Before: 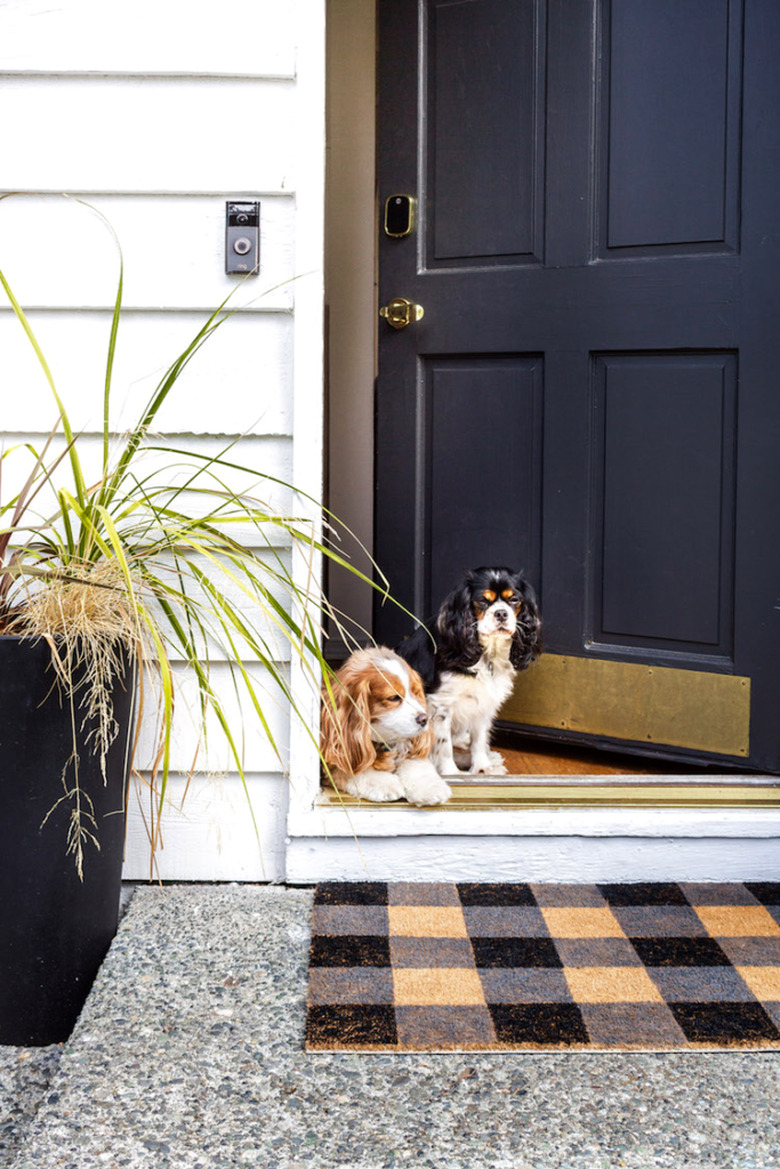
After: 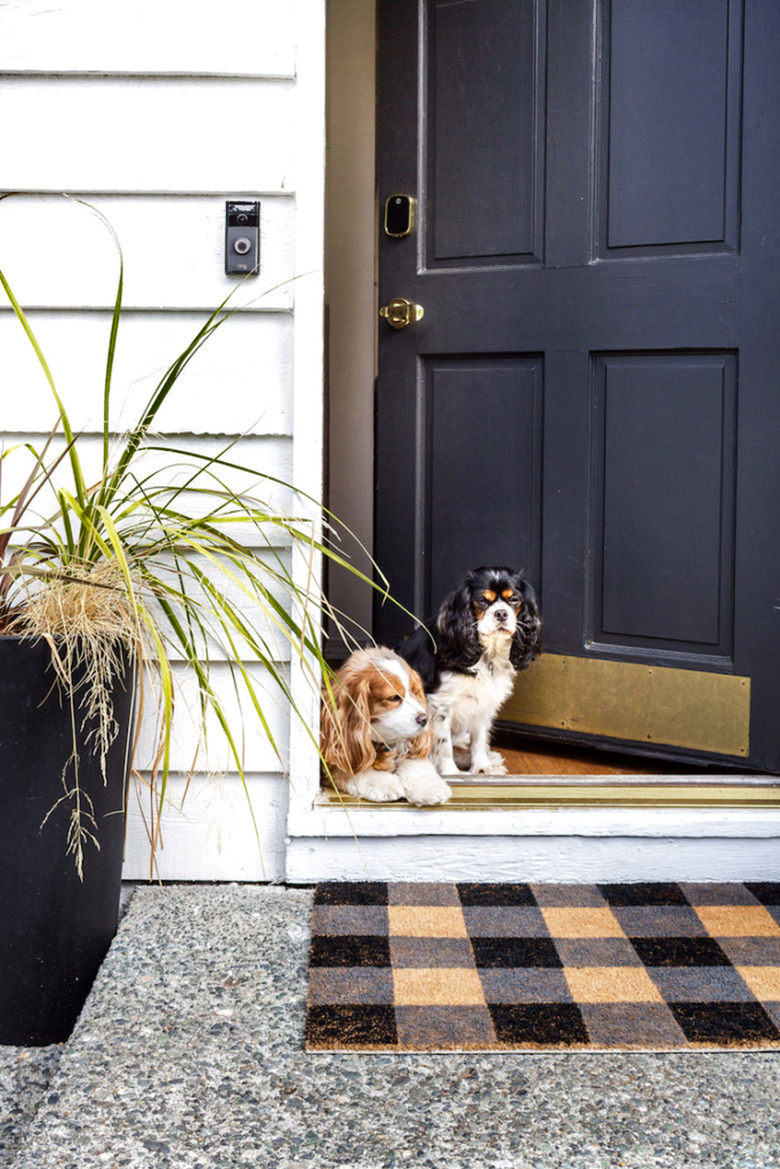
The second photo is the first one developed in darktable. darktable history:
shadows and highlights: soften with gaussian
contrast brightness saturation: saturation -0.068
